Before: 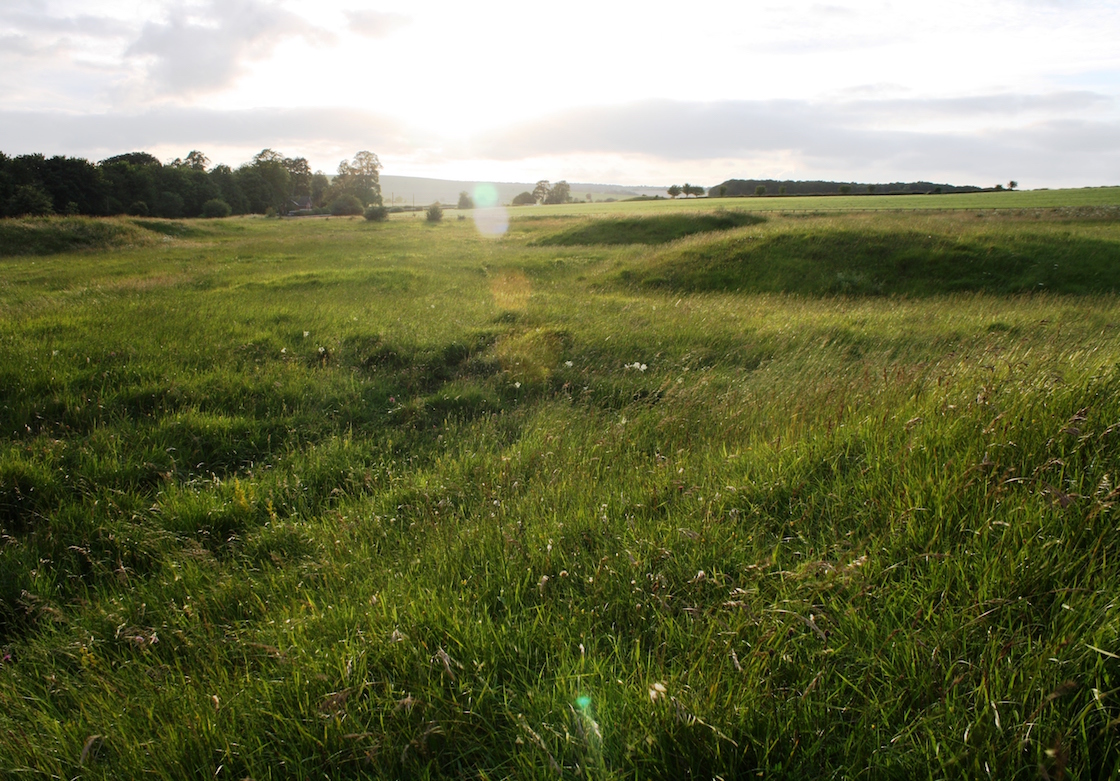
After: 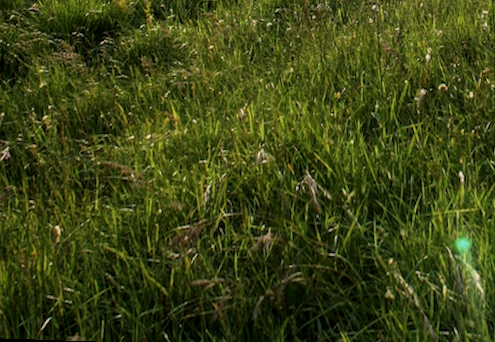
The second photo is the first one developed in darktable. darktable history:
rotate and perspective: rotation 0.72°, lens shift (vertical) -0.352, lens shift (horizontal) -0.051, crop left 0.152, crop right 0.859, crop top 0.019, crop bottom 0.964
crop and rotate: top 54.778%, right 46.61%, bottom 0.159%
local contrast: on, module defaults
